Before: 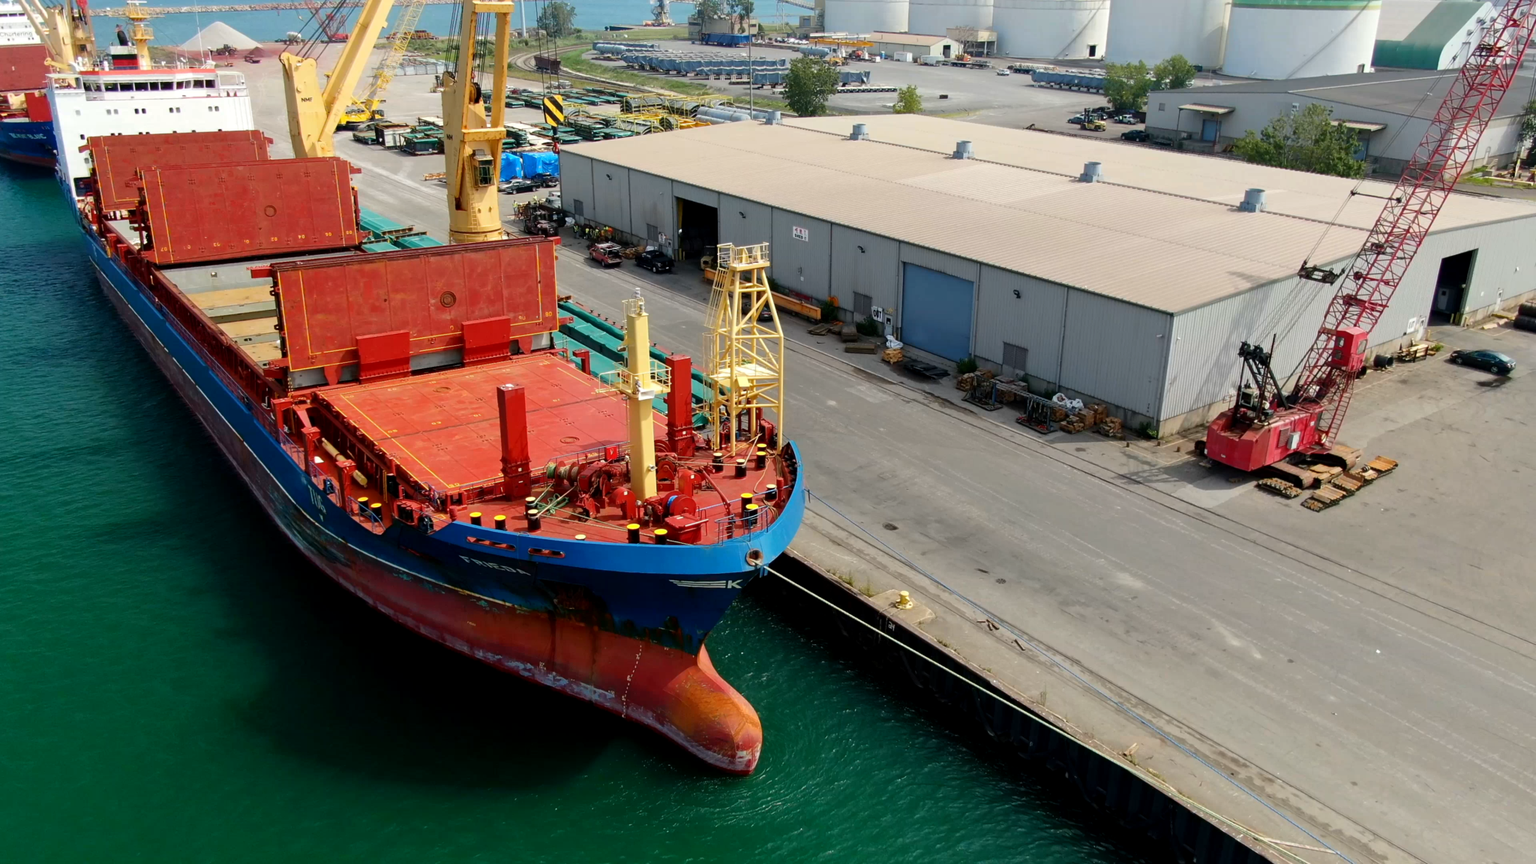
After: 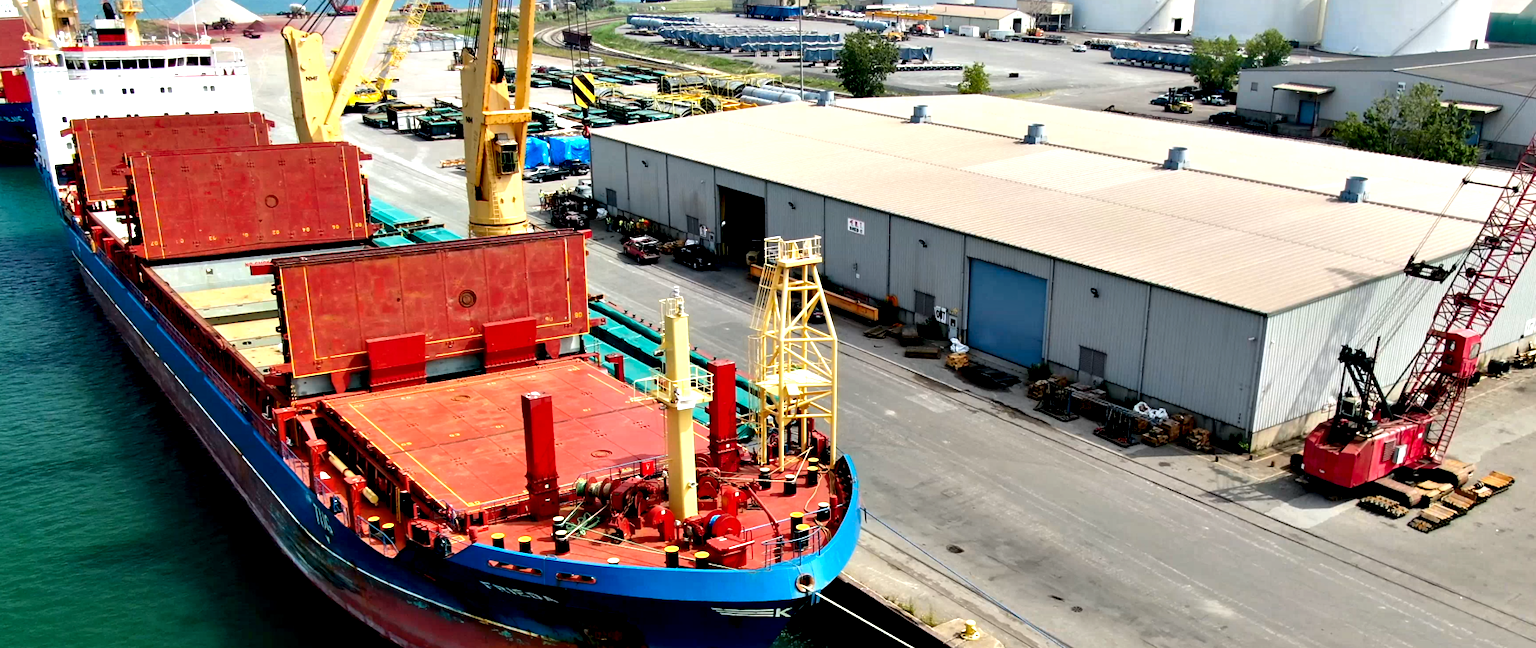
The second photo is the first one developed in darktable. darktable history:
exposure: exposure 0.379 EV, compensate highlight preservation false
crop: left 1.576%, top 3.38%, right 7.699%, bottom 28.505%
contrast equalizer: y [[0.6 ×6], [0.55 ×6], [0 ×6], [0 ×6], [0 ×6]]
